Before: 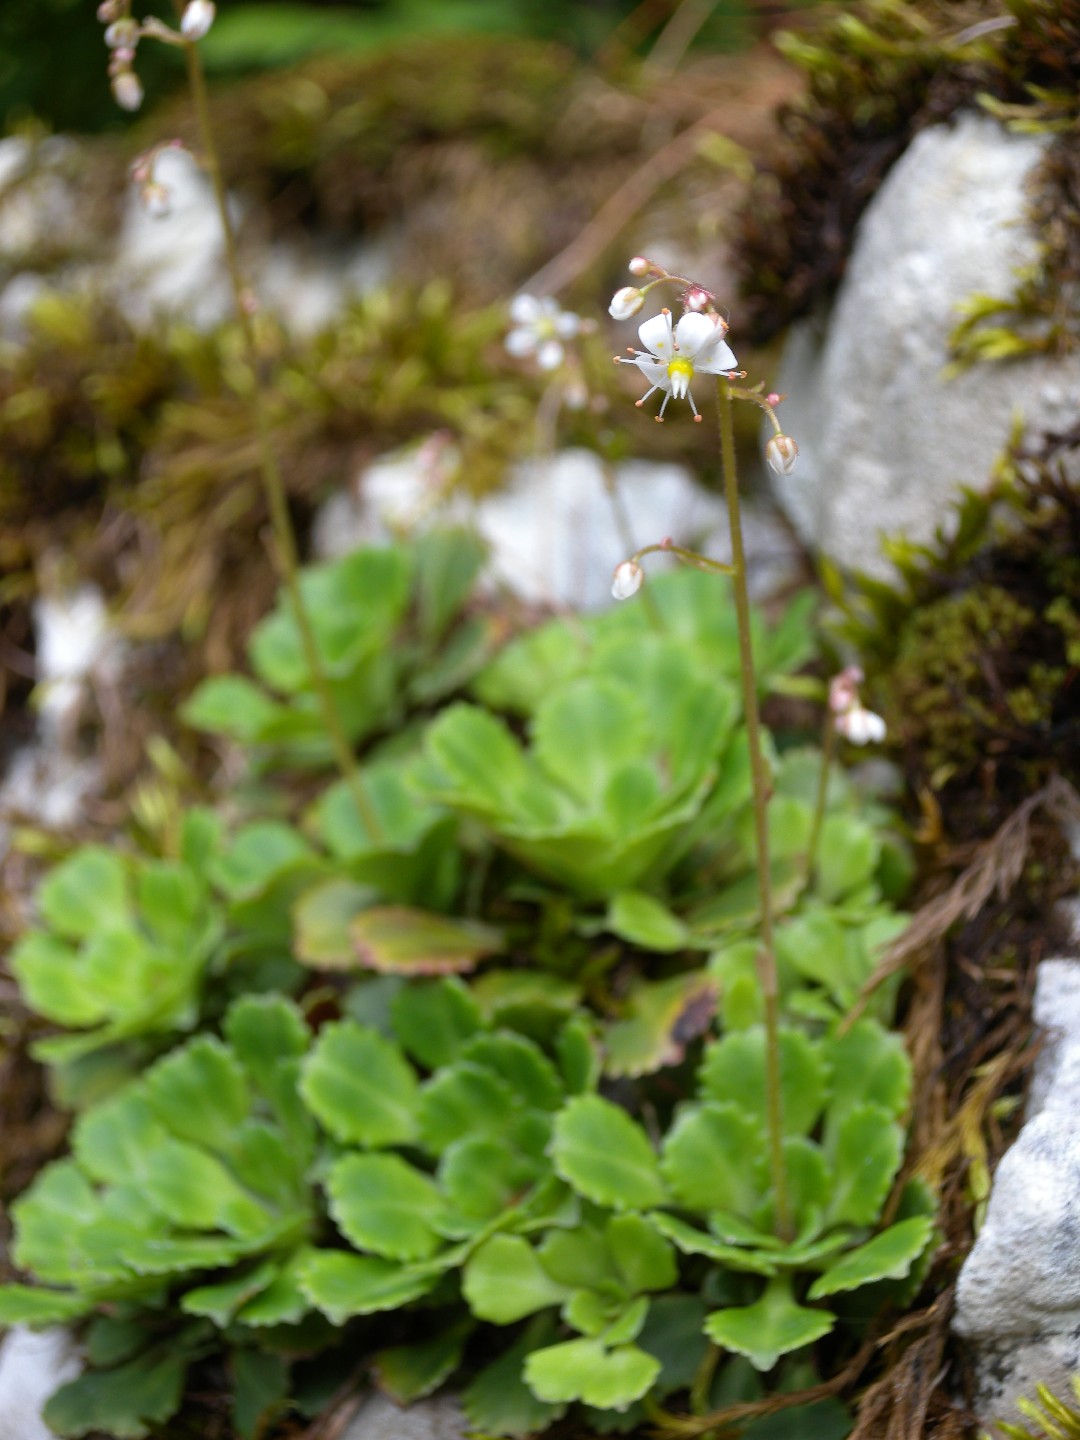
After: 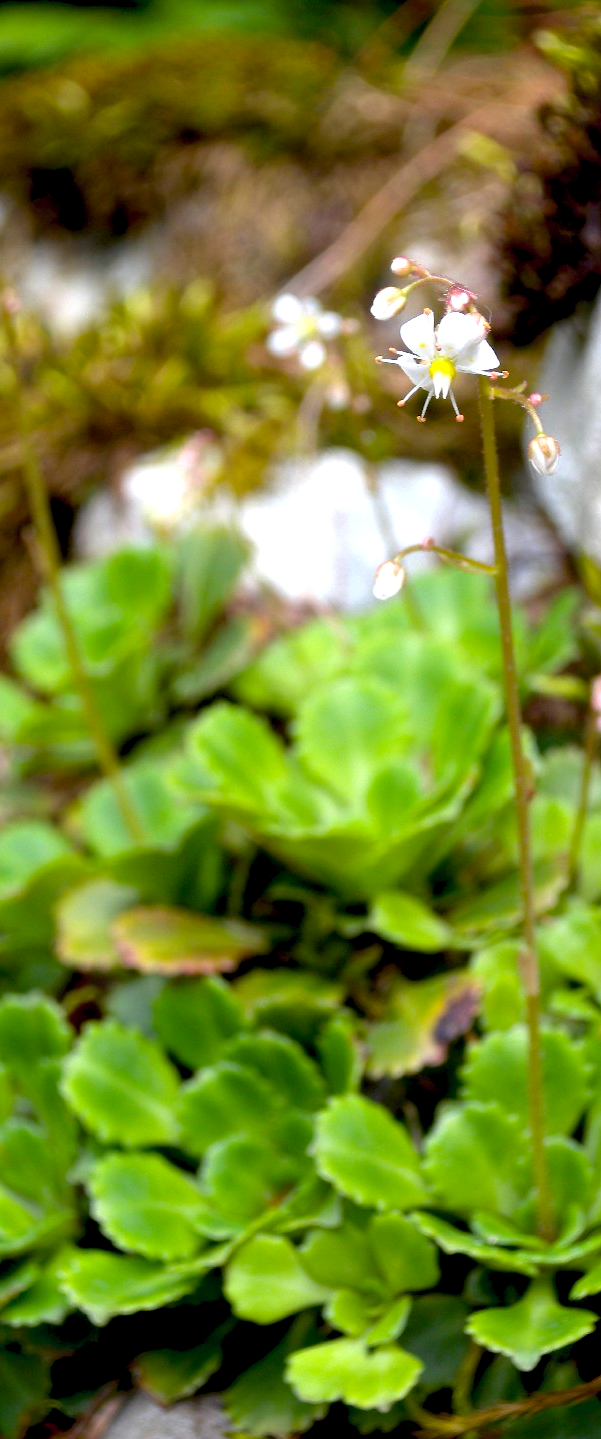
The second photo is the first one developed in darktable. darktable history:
color balance rgb: shadows lift › chroma 2.988%, shadows lift › hue 278.57°, perceptual saturation grading › global saturation 0.169%, perceptual brilliance grading › global brilliance 17.177%, global vibrance 20%
crop: left 22.12%, right 22.154%, bottom 0.008%
shadows and highlights: shadows 61.49, white point adjustment 0.478, highlights -34.71, compress 83.76%
exposure: black level correction 0.013, compensate highlight preservation false
